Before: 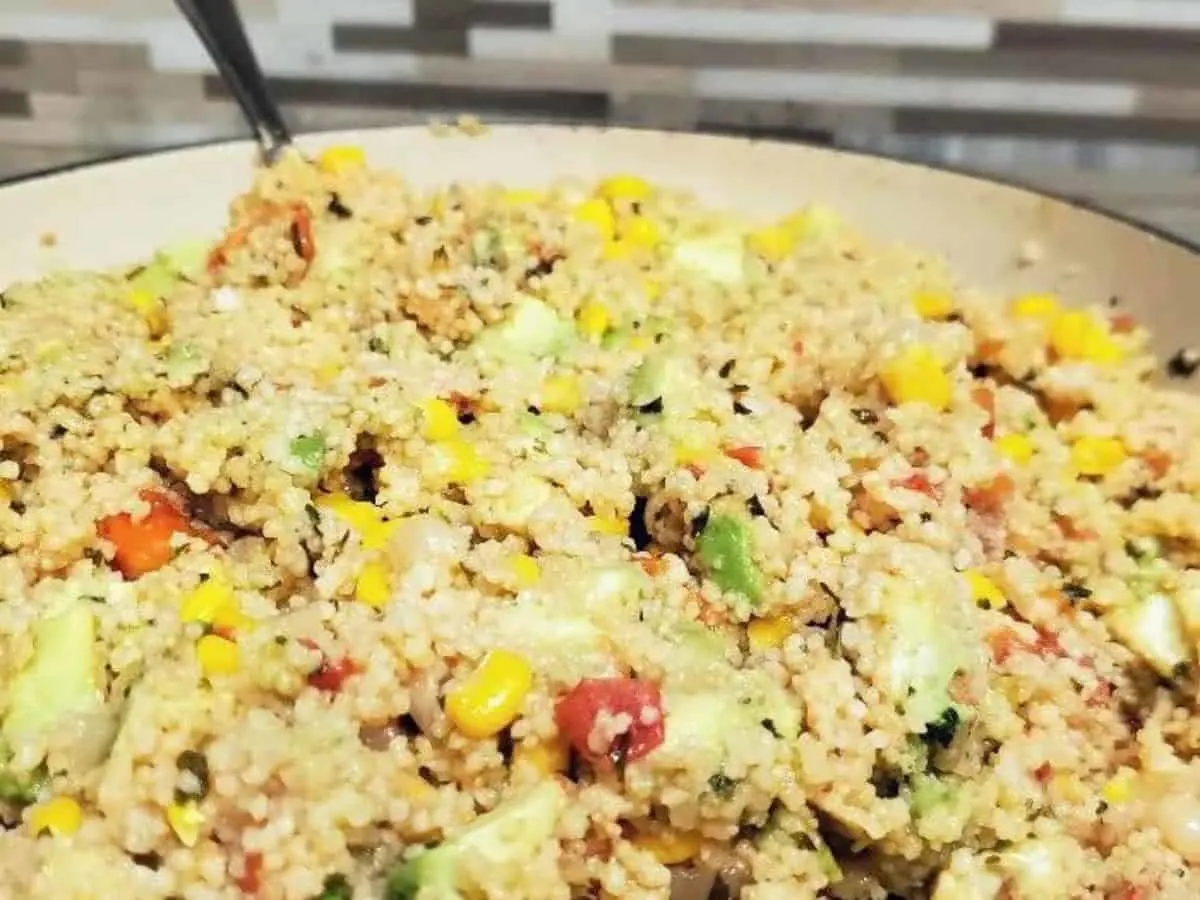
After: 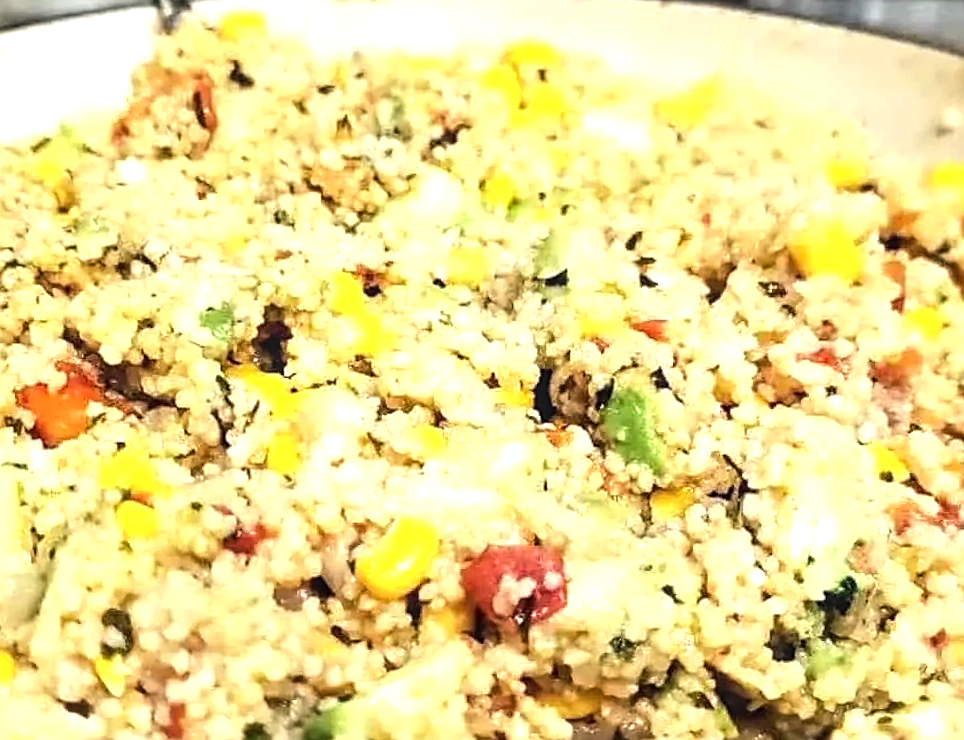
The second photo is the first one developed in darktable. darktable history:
sharpen: on, module defaults
tone equalizer: -8 EV -0.75 EV, -7 EV -0.7 EV, -6 EV -0.6 EV, -5 EV -0.4 EV, -3 EV 0.4 EV, -2 EV 0.6 EV, -1 EV 0.7 EV, +0 EV 0.75 EV, edges refinement/feathering 500, mask exposure compensation -1.57 EV, preserve details no
crop and rotate: left 4.842%, top 15.51%, right 10.668%
rotate and perspective: rotation 0.074°, lens shift (vertical) 0.096, lens shift (horizontal) -0.041, crop left 0.043, crop right 0.952, crop top 0.024, crop bottom 0.979
local contrast: on, module defaults
